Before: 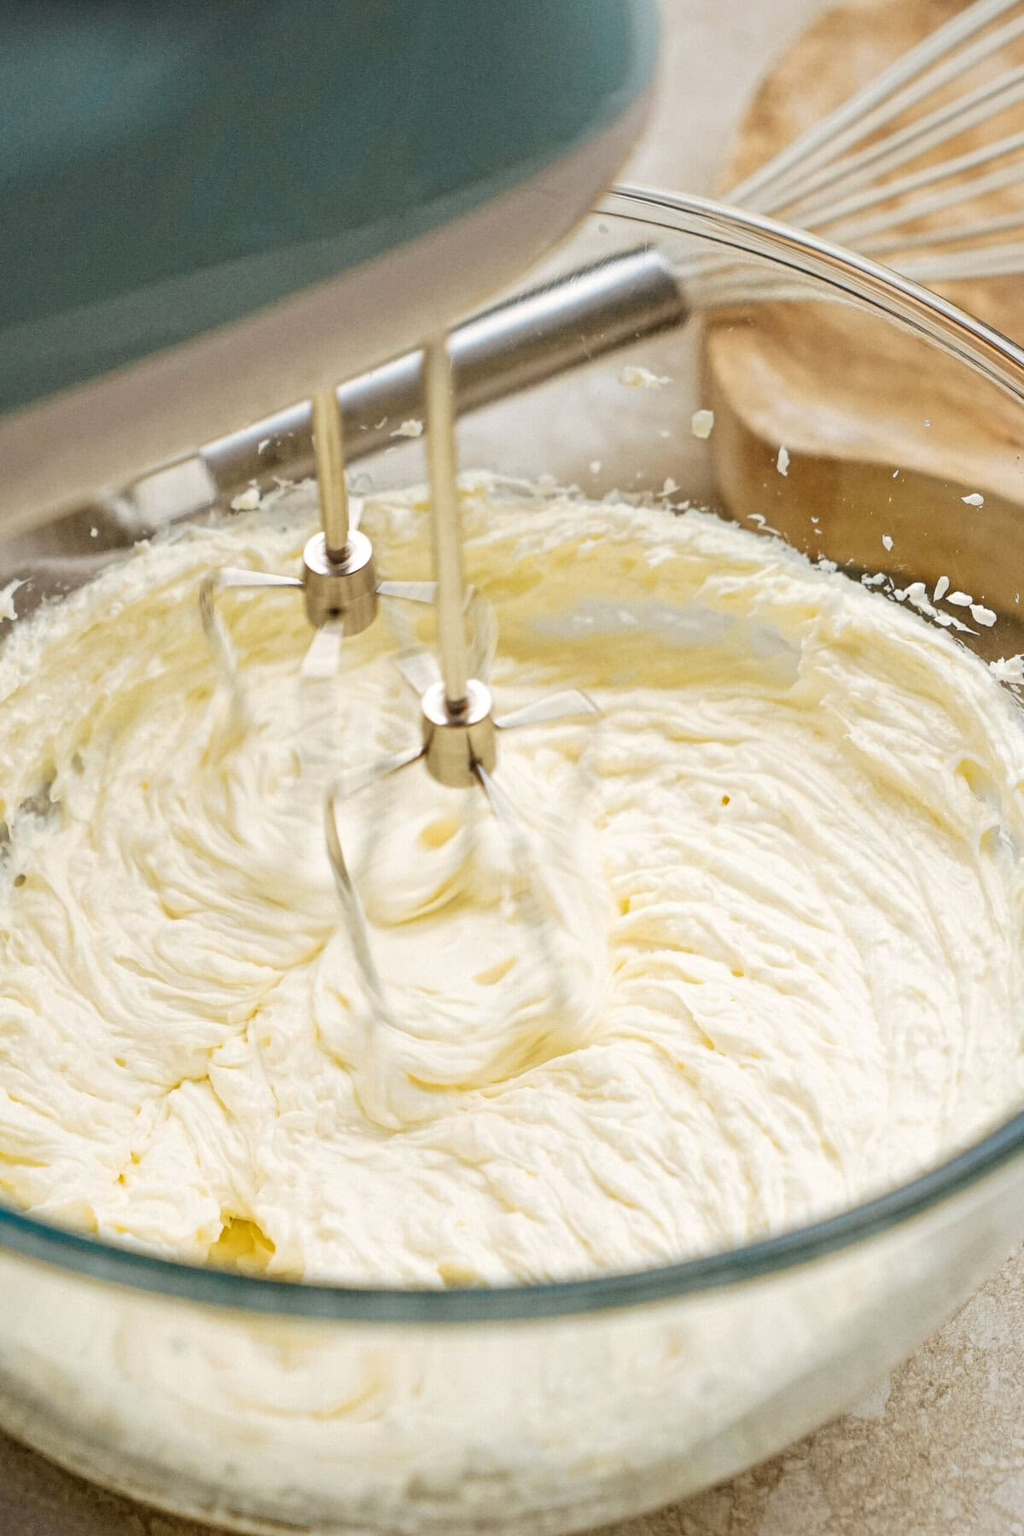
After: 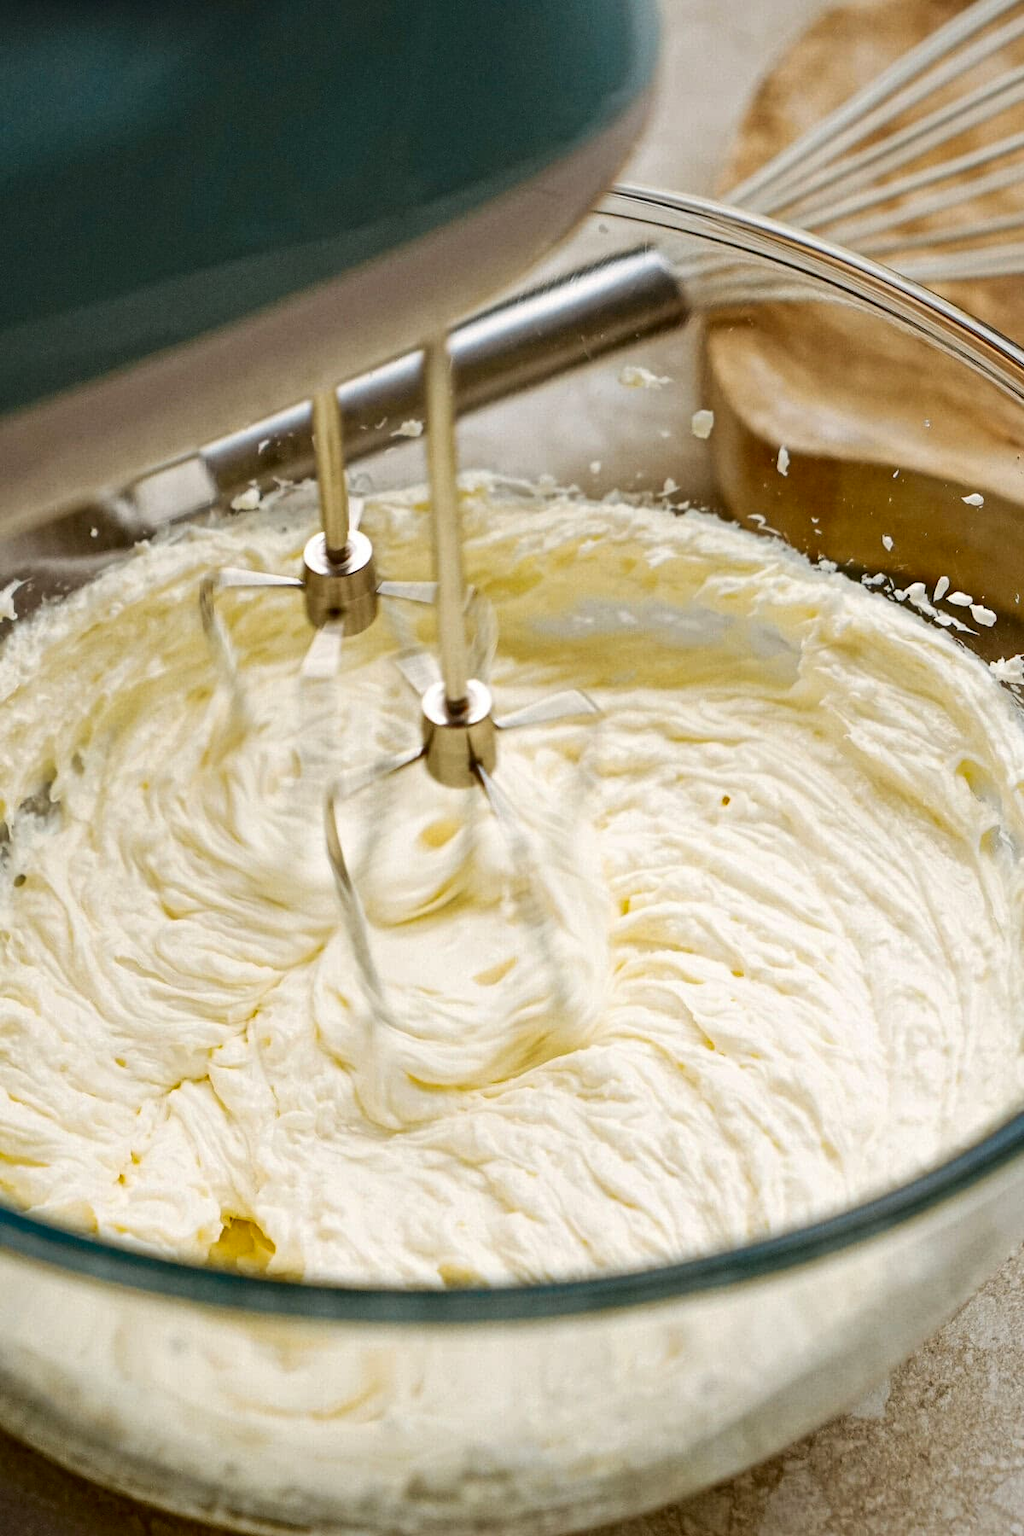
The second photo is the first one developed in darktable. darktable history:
contrast brightness saturation: contrast 0.095, brightness -0.265, saturation 0.135
